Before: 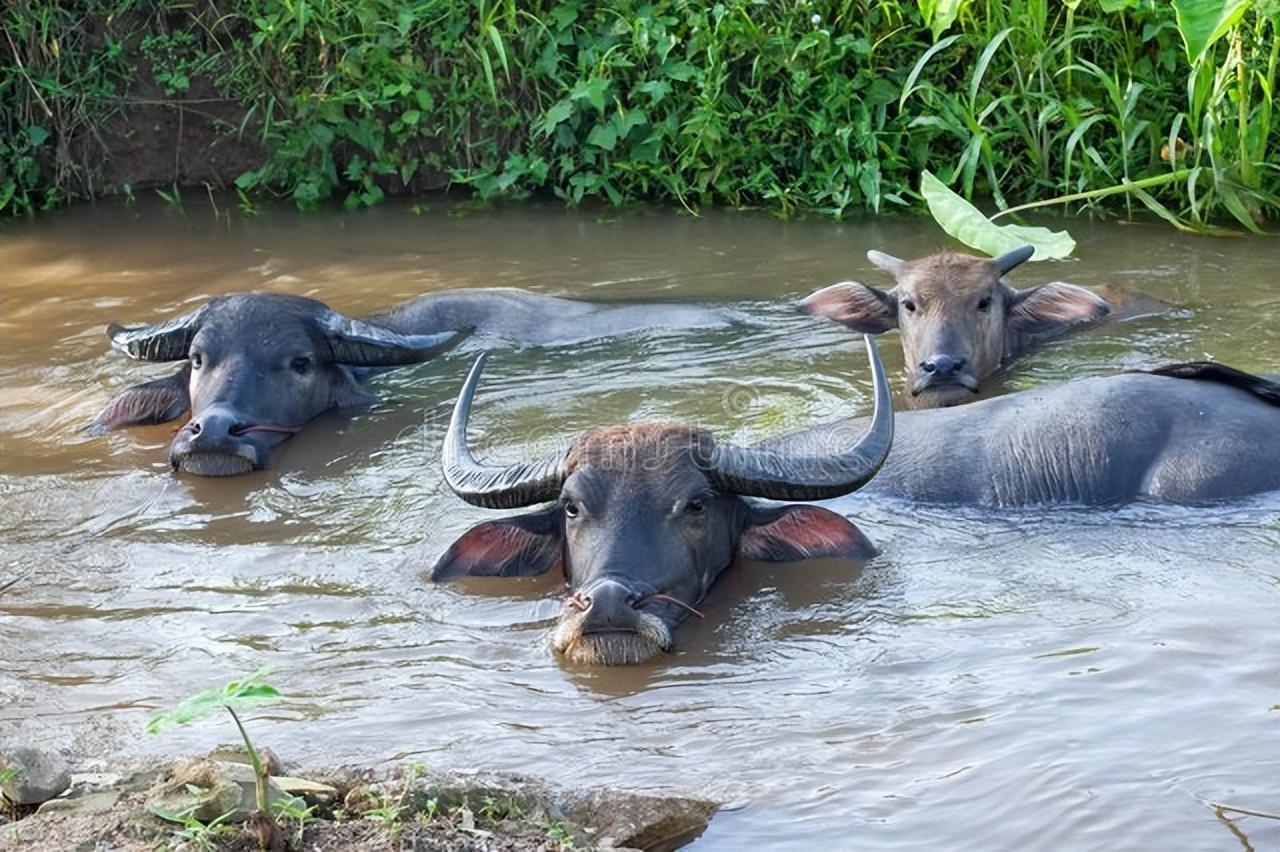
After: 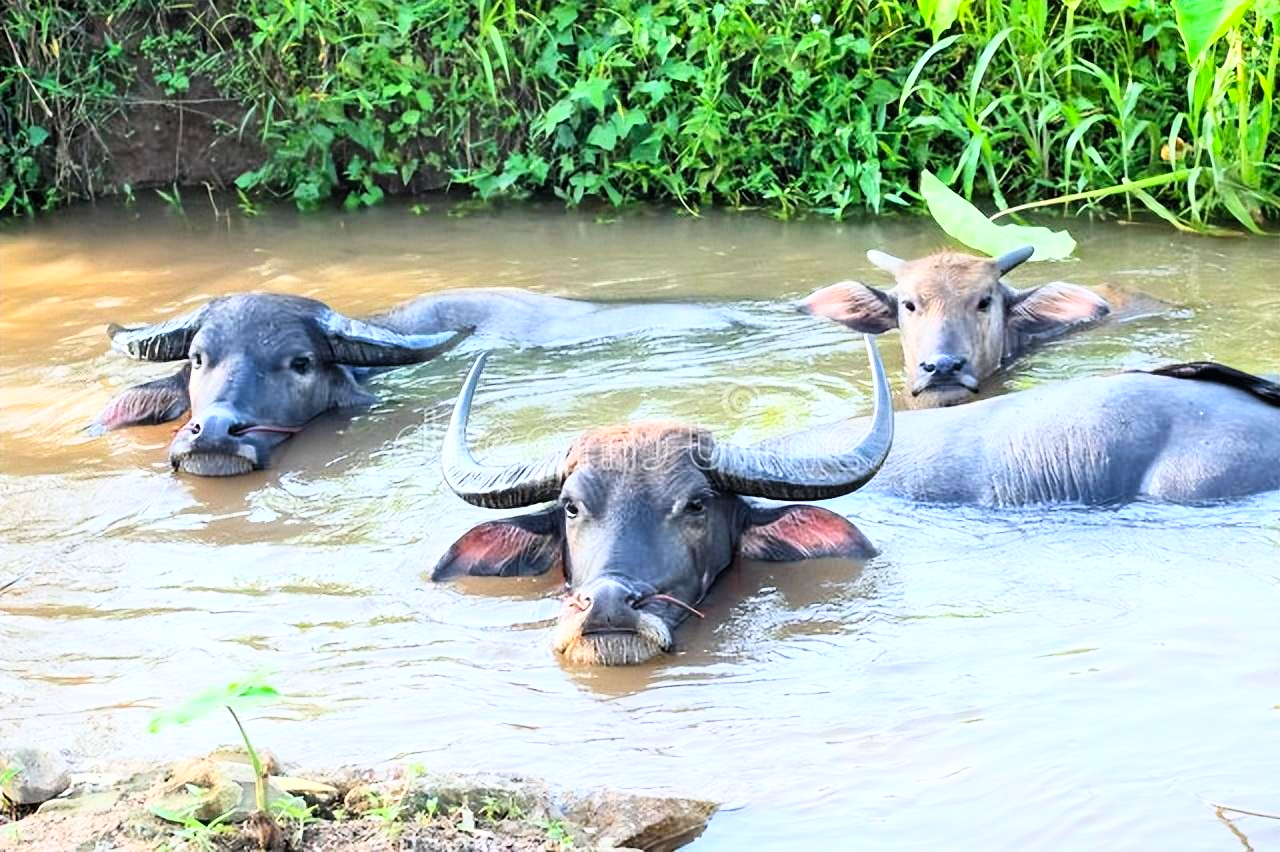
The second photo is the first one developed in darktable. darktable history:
contrast brightness saturation: contrast 0.201, brightness 0.162, saturation 0.224
base curve: curves: ch0 [(0, 0) (0.005, 0.002) (0.15, 0.3) (0.4, 0.7) (0.75, 0.95) (1, 1)]
